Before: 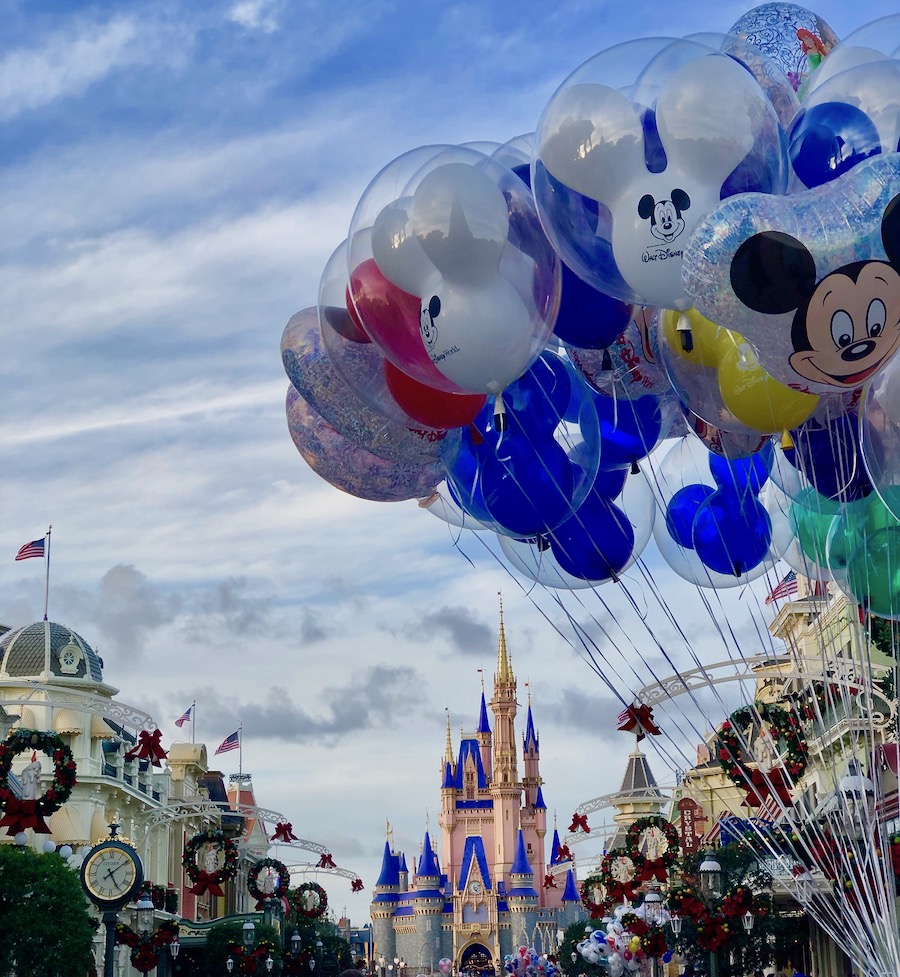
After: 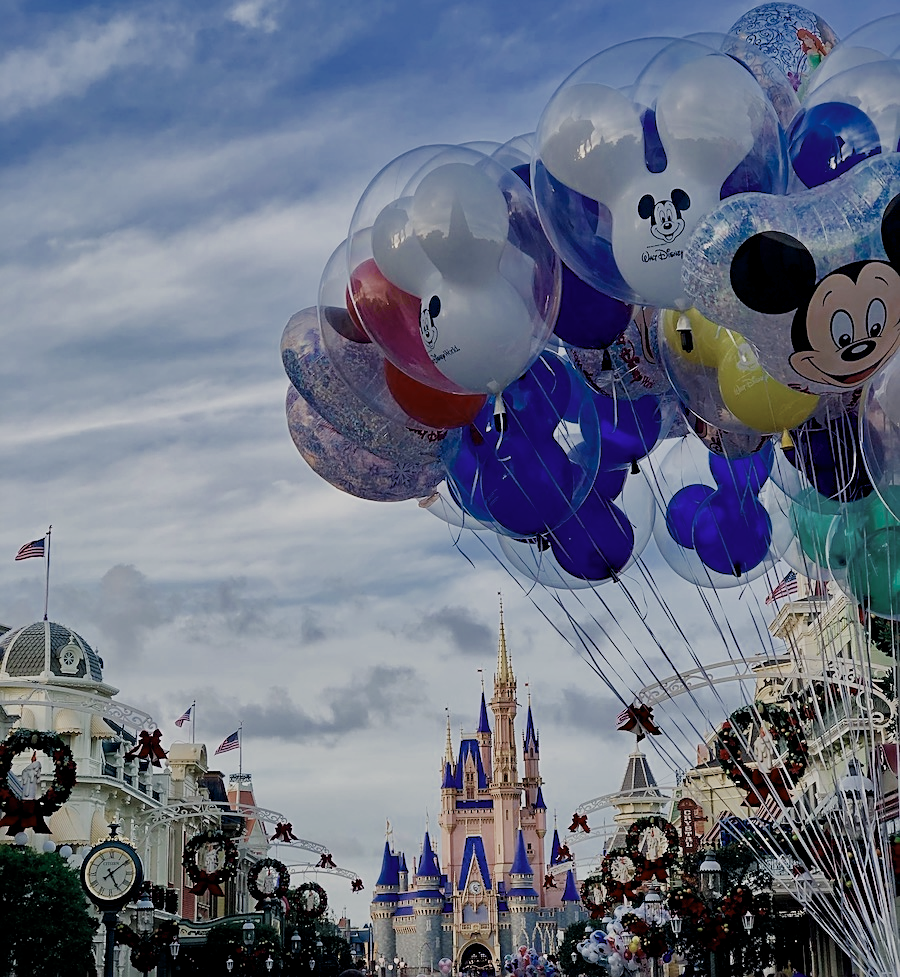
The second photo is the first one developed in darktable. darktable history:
filmic rgb: black relative exposure -7.65 EV, white relative exposure 4.56 EV, hardness 3.61
color zones: curves: ch0 [(0, 0.5) (0.125, 0.4) (0.25, 0.5) (0.375, 0.4) (0.5, 0.4) (0.625, 0.35) (0.75, 0.35) (0.875, 0.5)]; ch1 [(0, 0.35) (0.125, 0.45) (0.25, 0.35) (0.375, 0.35) (0.5, 0.35) (0.625, 0.35) (0.75, 0.45) (0.875, 0.35)]; ch2 [(0, 0.6) (0.125, 0.5) (0.25, 0.5) (0.375, 0.6) (0.5, 0.6) (0.625, 0.5) (0.75, 0.5) (0.875, 0.5)]
sharpen: on, module defaults
